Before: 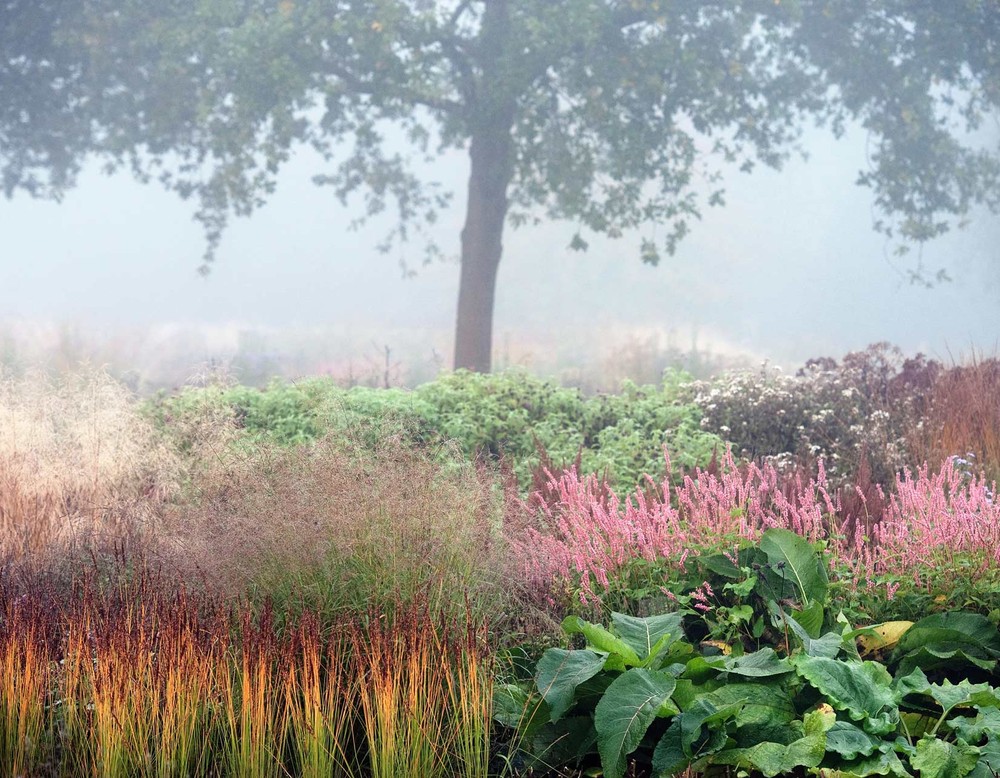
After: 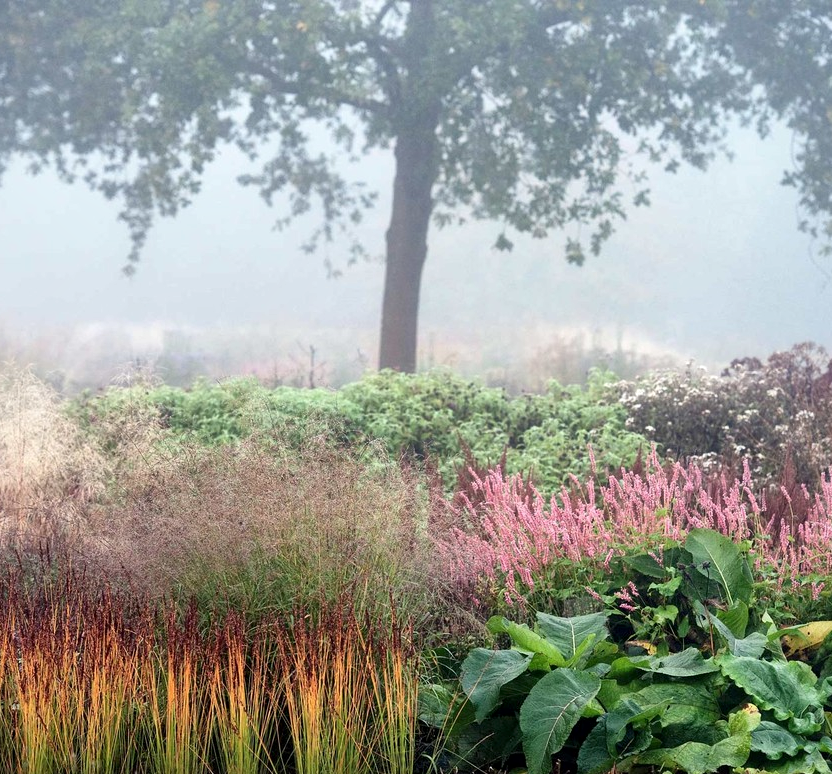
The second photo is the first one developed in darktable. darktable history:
exposure: exposure -0.072 EV, compensate highlight preservation false
crop: left 7.598%, right 7.873%
local contrast: mode bilateral grid, contrast 20, coarseness 50, detail 140%, midtone range 0.2
